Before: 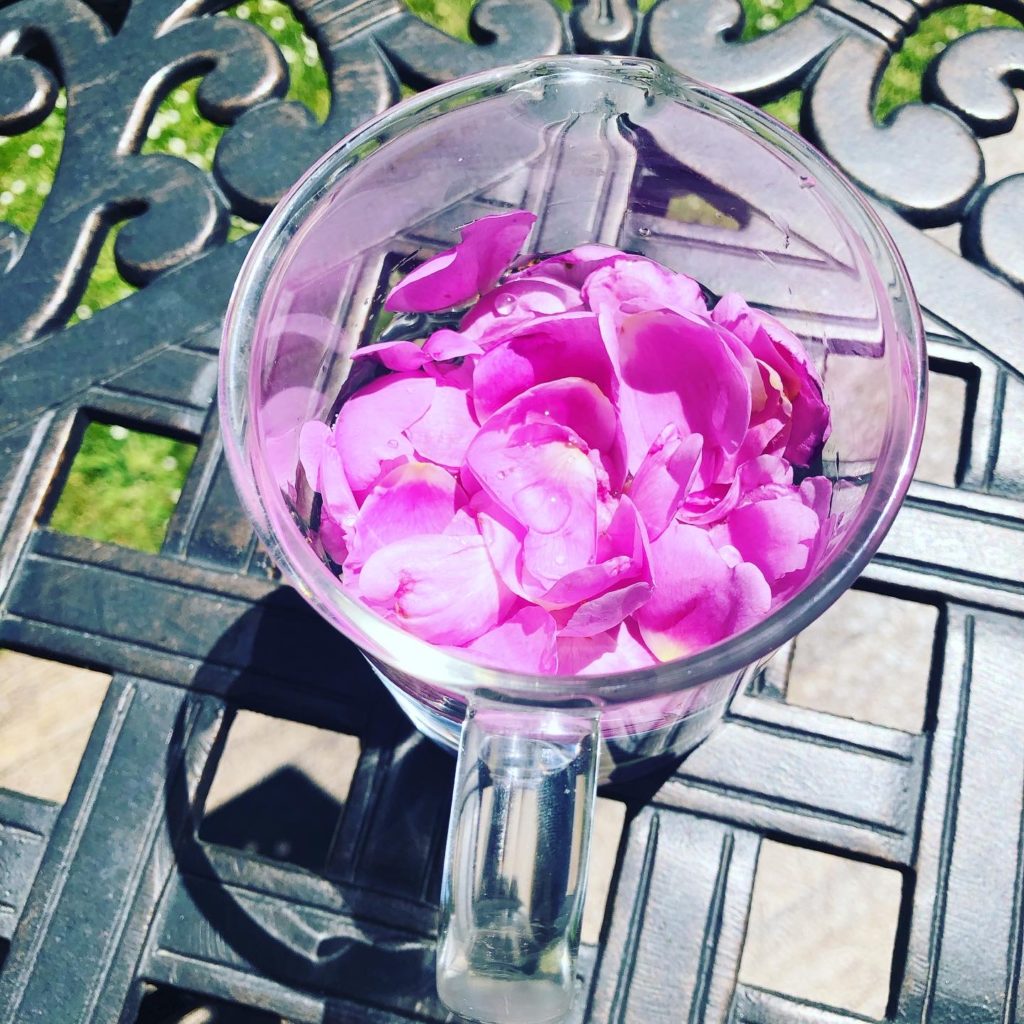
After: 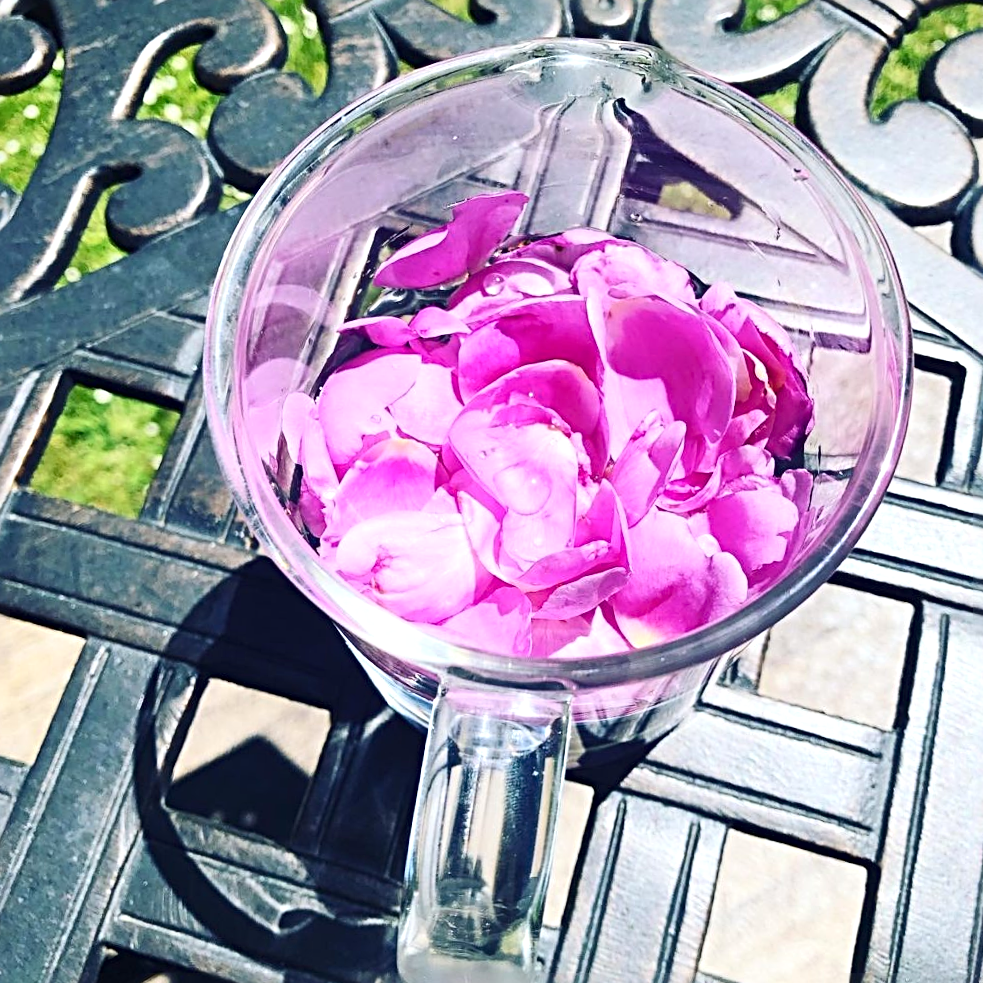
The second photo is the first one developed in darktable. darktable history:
sharpen: radius 4
exposure: exposure 0.207 EV, compensate highlight preservation false
contrast brightness saturation: contrast 0.14
crop and rotate: angle -2.38°
